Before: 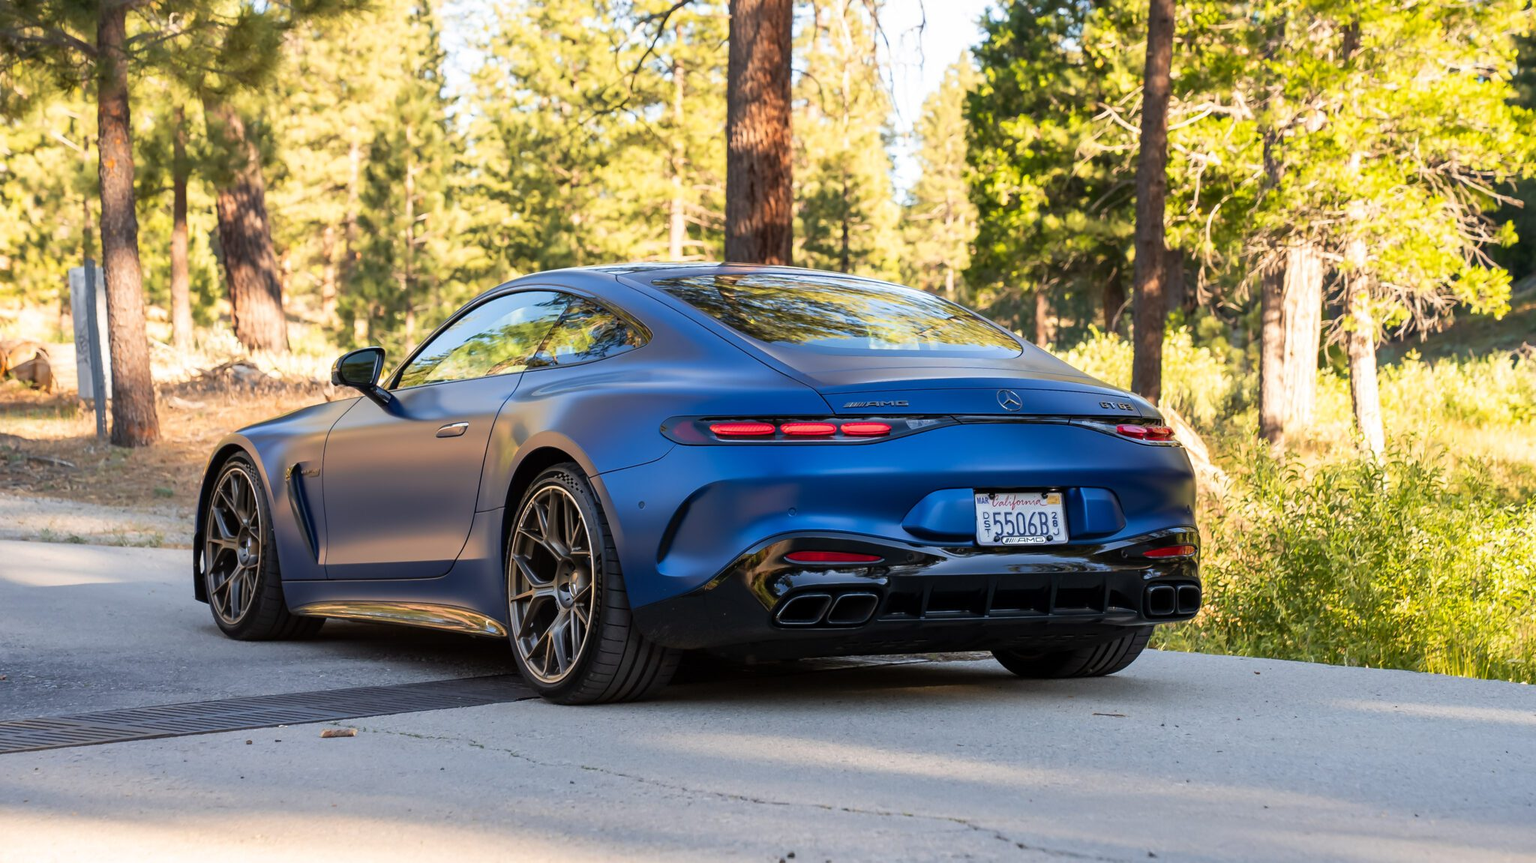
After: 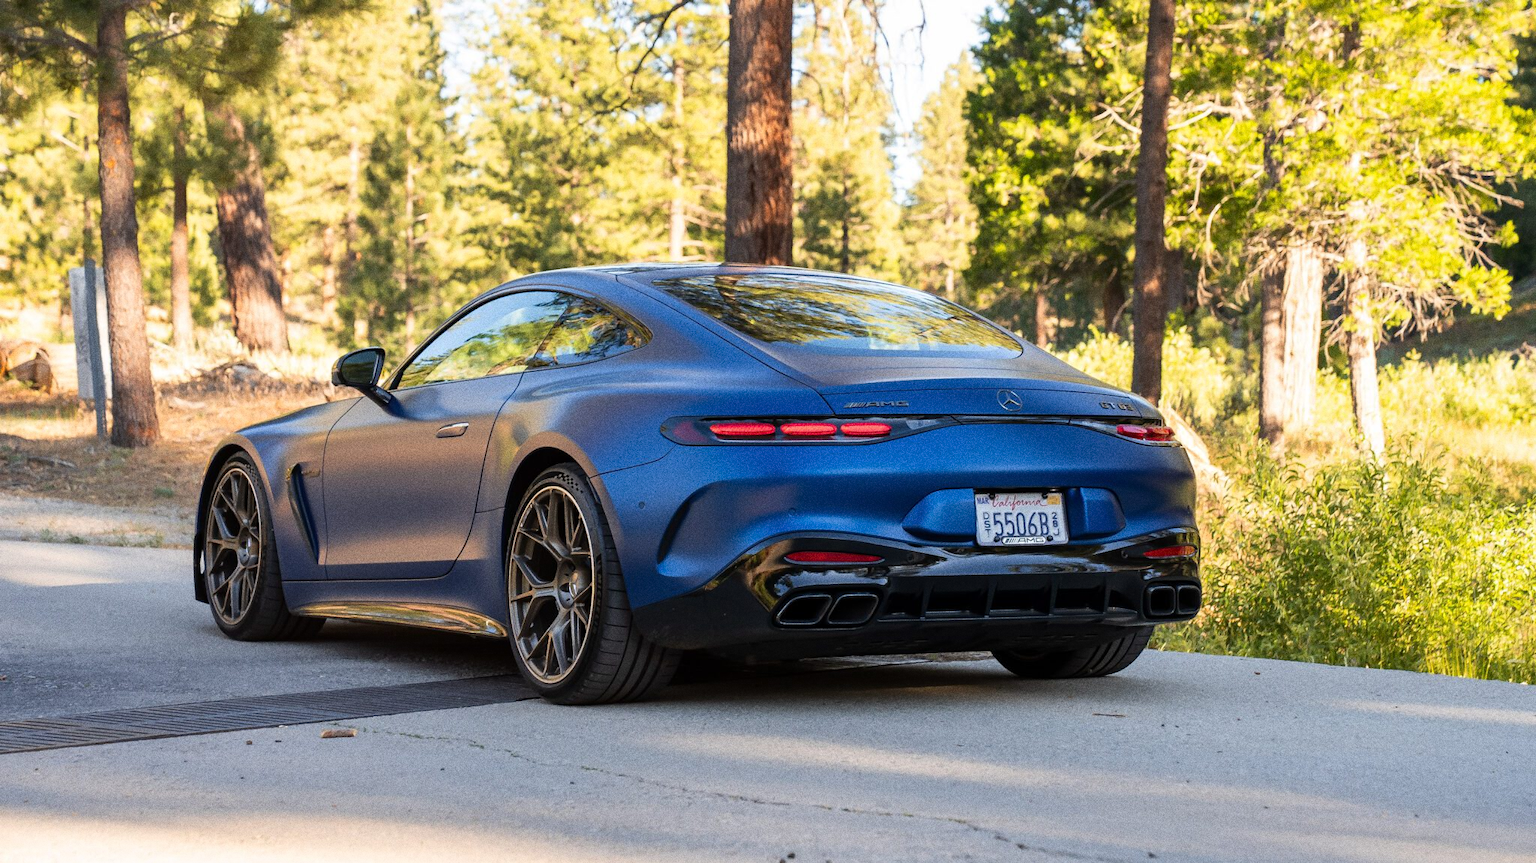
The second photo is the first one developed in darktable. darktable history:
tone equalizer: on, module defaults
grain: coarseness 0.09 ISO, strength 40%
